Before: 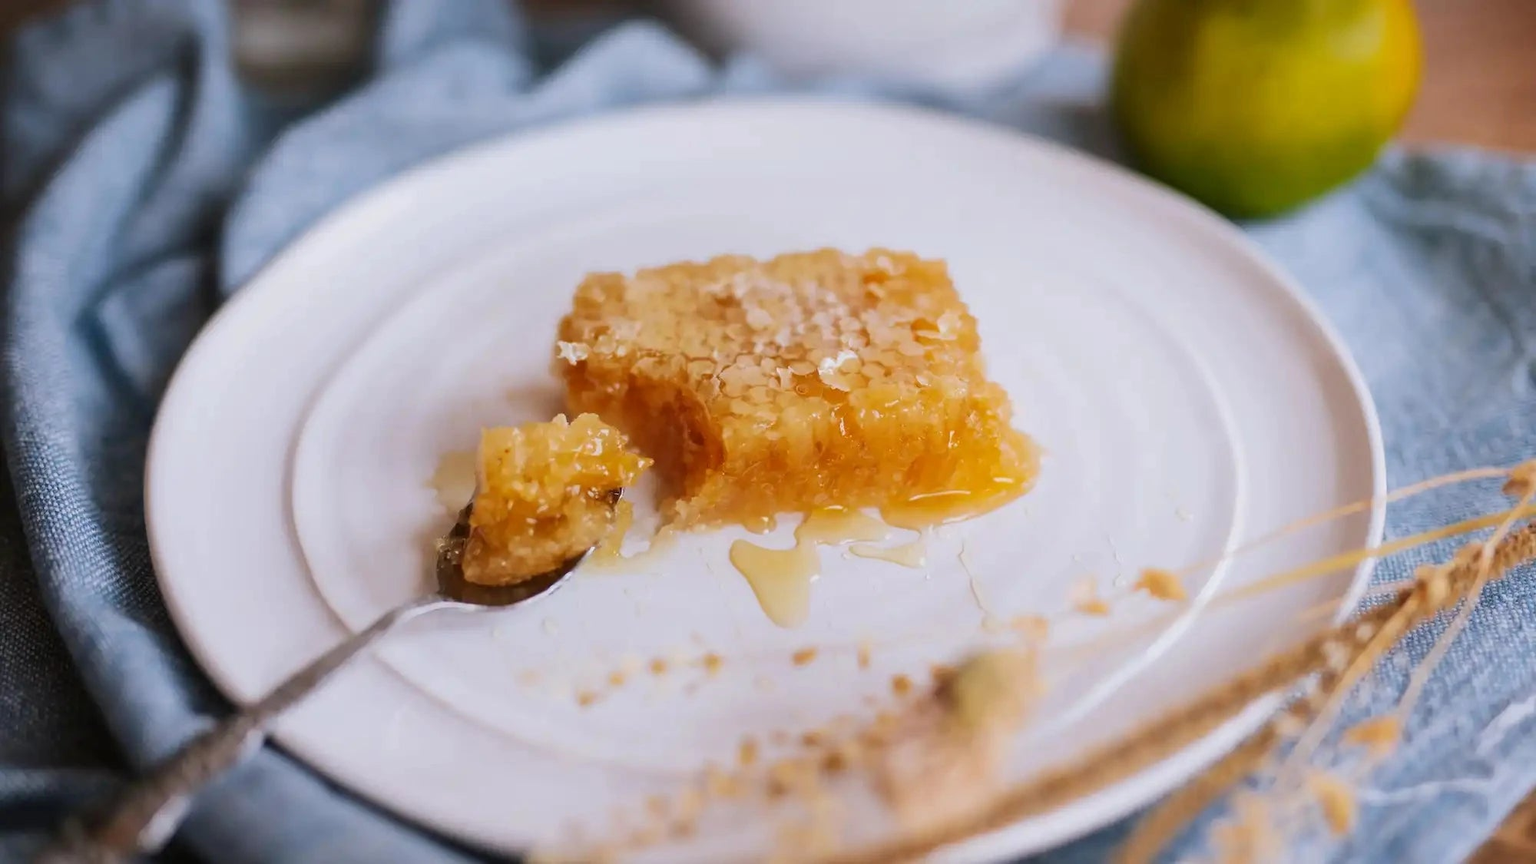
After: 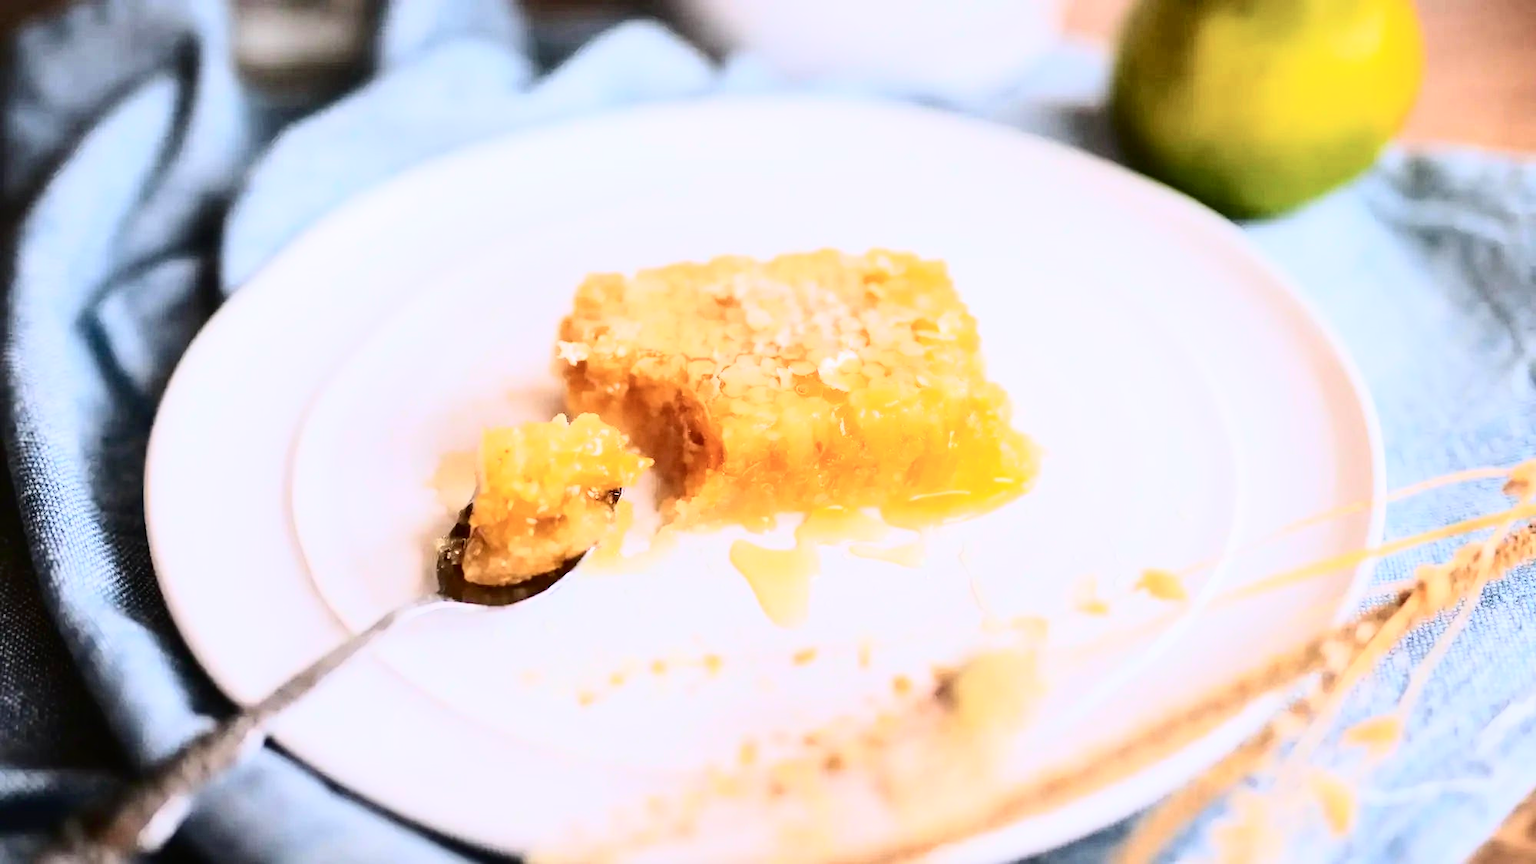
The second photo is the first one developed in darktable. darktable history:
tone curve: curves: ch0 [(0, 0) (0.003, 0.001) (0.011, 0.004) (0.025, 0.009) (0.044, 0.016) (0.069, 0.025) (0.1, 0.036) (0.136, 0.059) (0.177, 0.103) (0.224, 0.175) (0.277, 0.274) (0.335, 0.395) (0.399, 0.52) (0.468, 0.635) (0.543, 0.733) (0.623, 0.817) (0.709, 0.888) (0.801, 0.93) (0.898, 0.964) (1, 1)], color space Lab, independent channels, preserve colors none
contrast brightness saturation: contrast 0.201, brightness 0.165, saturation 0.226
